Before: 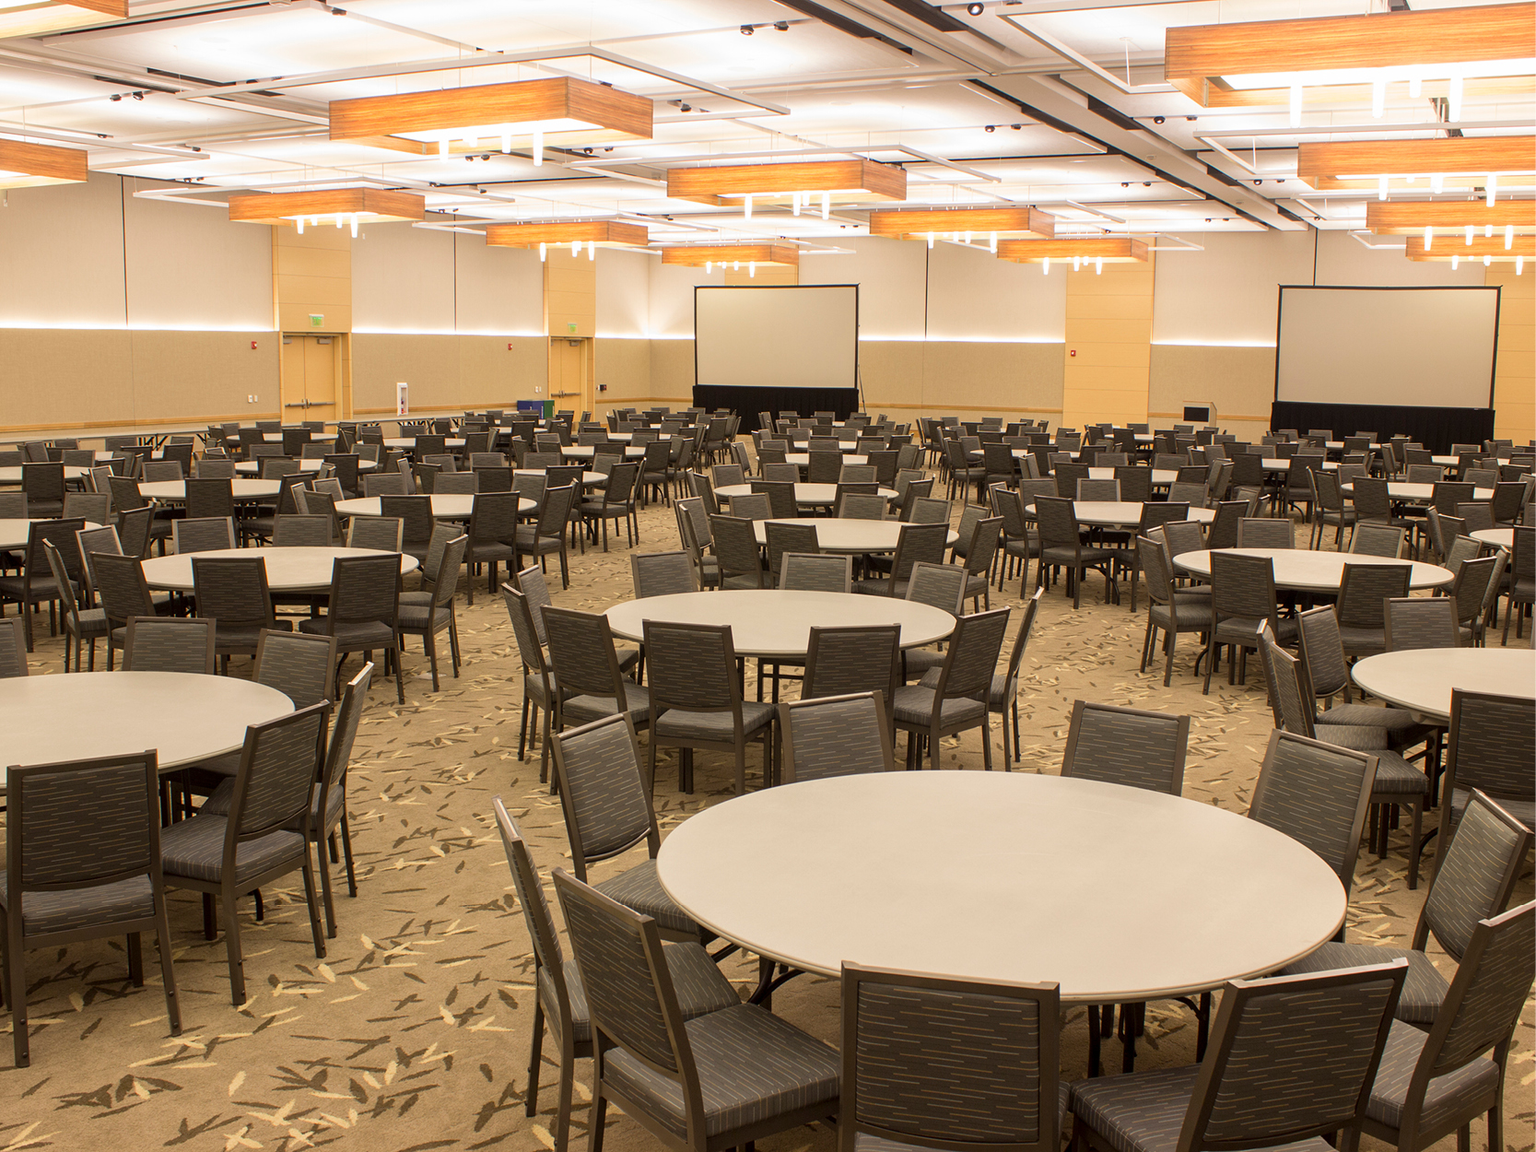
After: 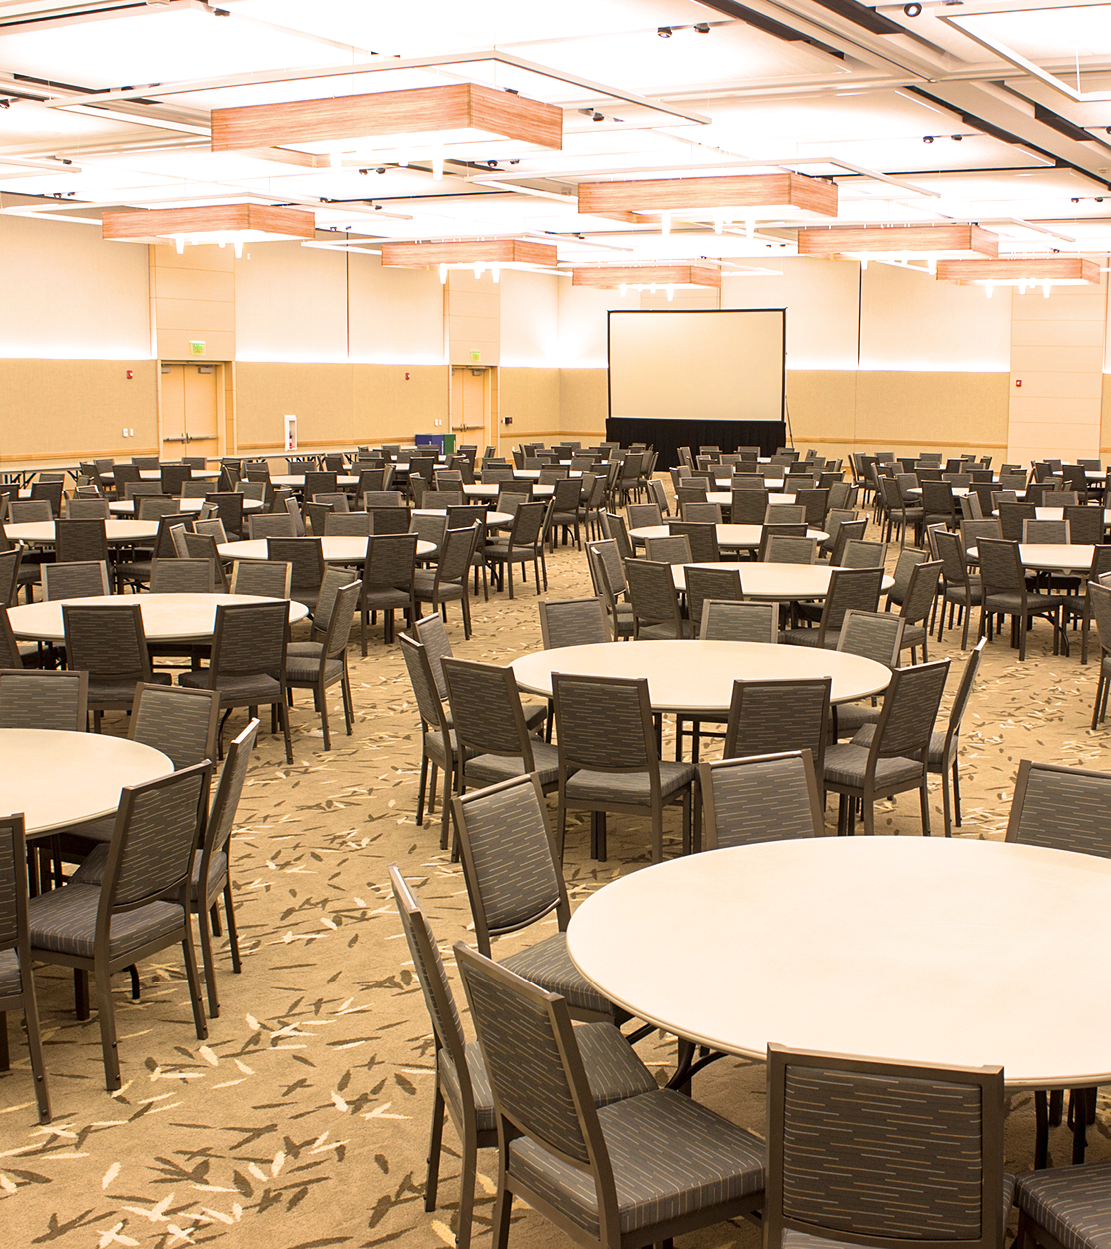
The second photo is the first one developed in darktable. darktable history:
sharpen: amount 0.2
shadows and highlights: shadows 20.55, highlights -20.99, soften with gaussian
filmic rgb: black relative exposure -16 EV, white relative exposure 2.93 EV, hardness 10.04, color science v6 (2022)
exposure: black level correction 0, exposure 0.6 EV, compensate highlight preservation false
crop and rotate: left 8.786%, right 24.548%
